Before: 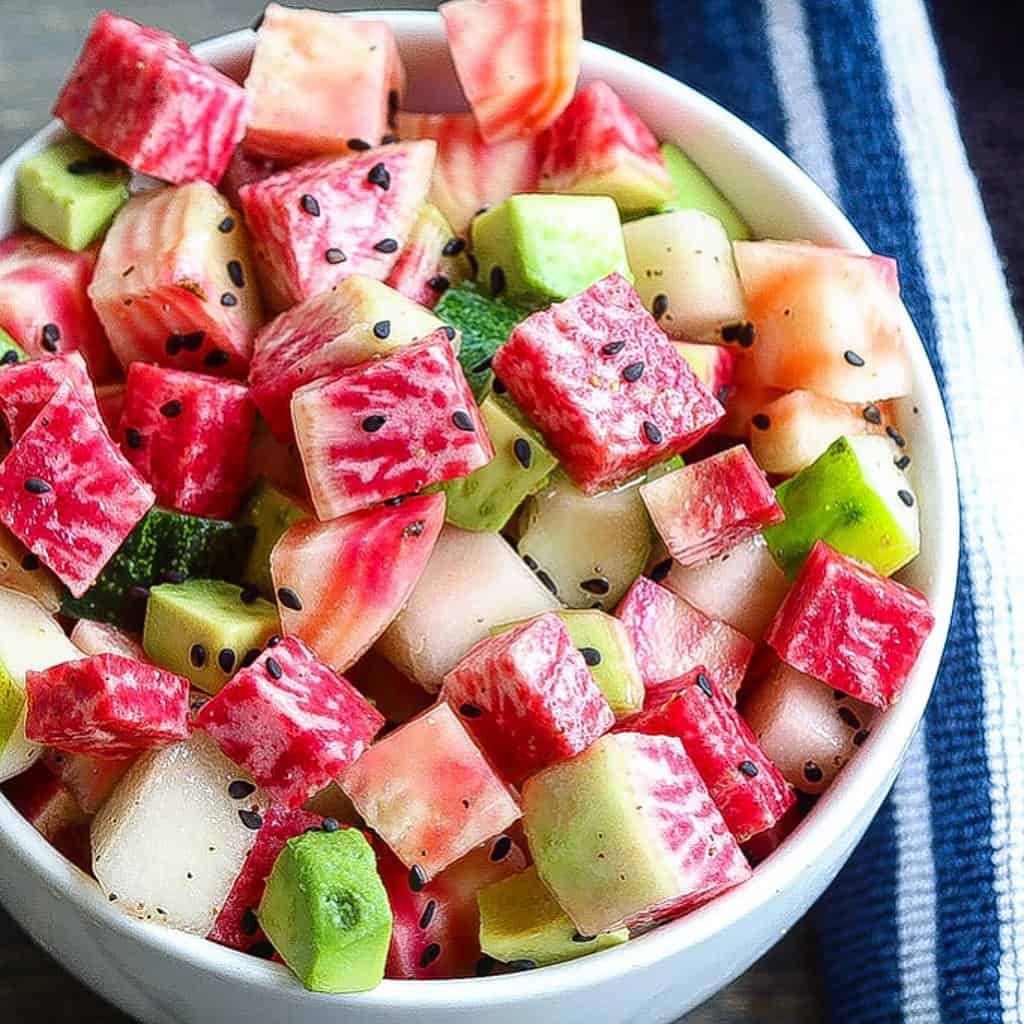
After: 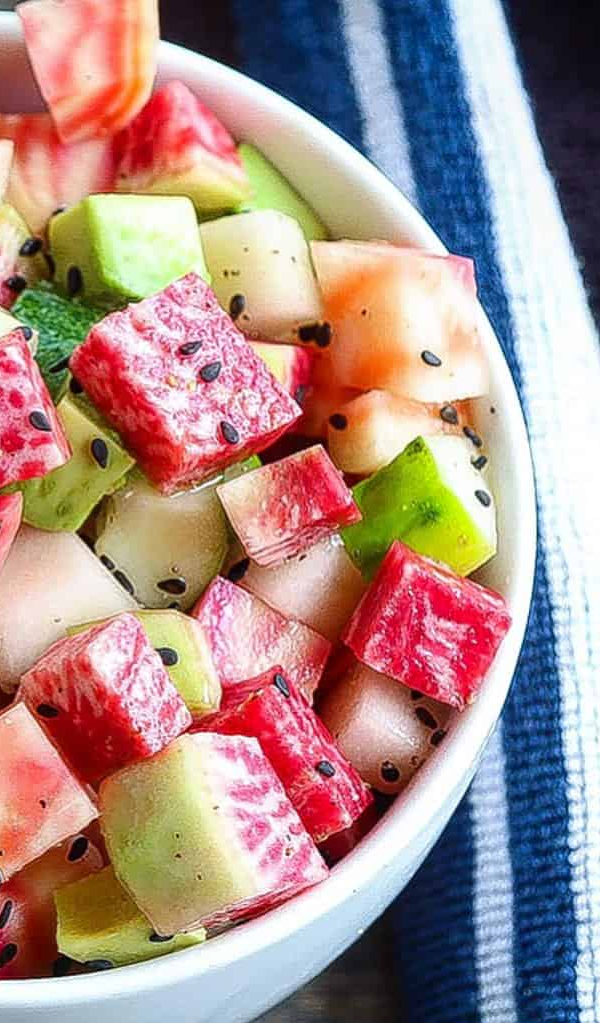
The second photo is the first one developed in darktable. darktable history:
crop: left 41.345%
